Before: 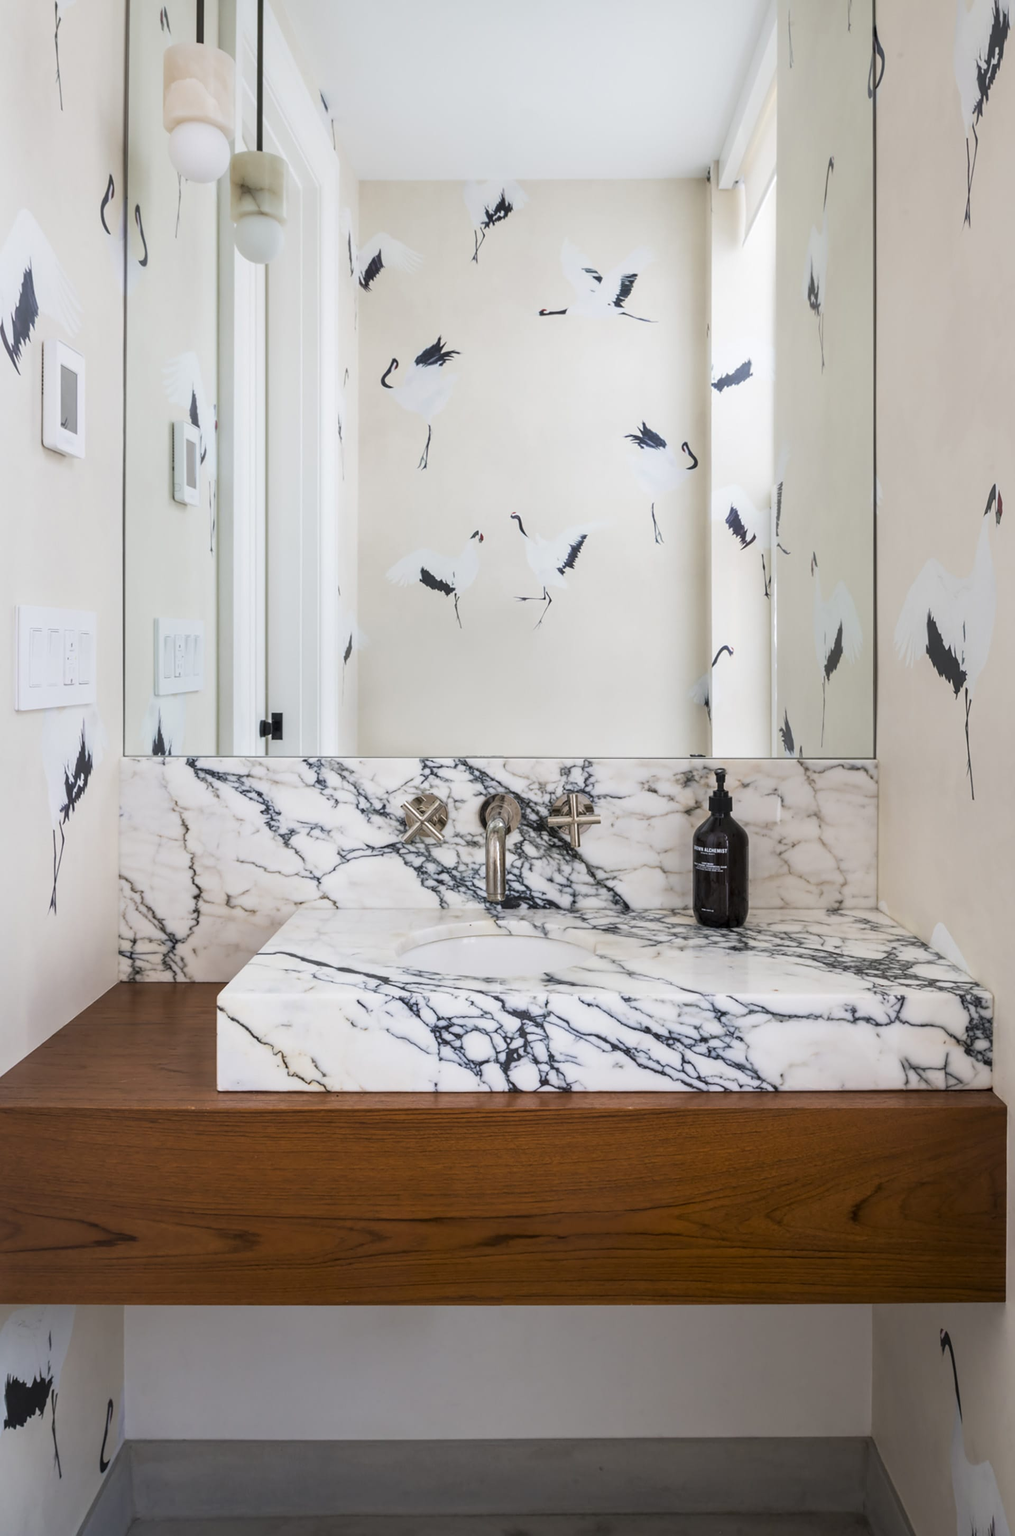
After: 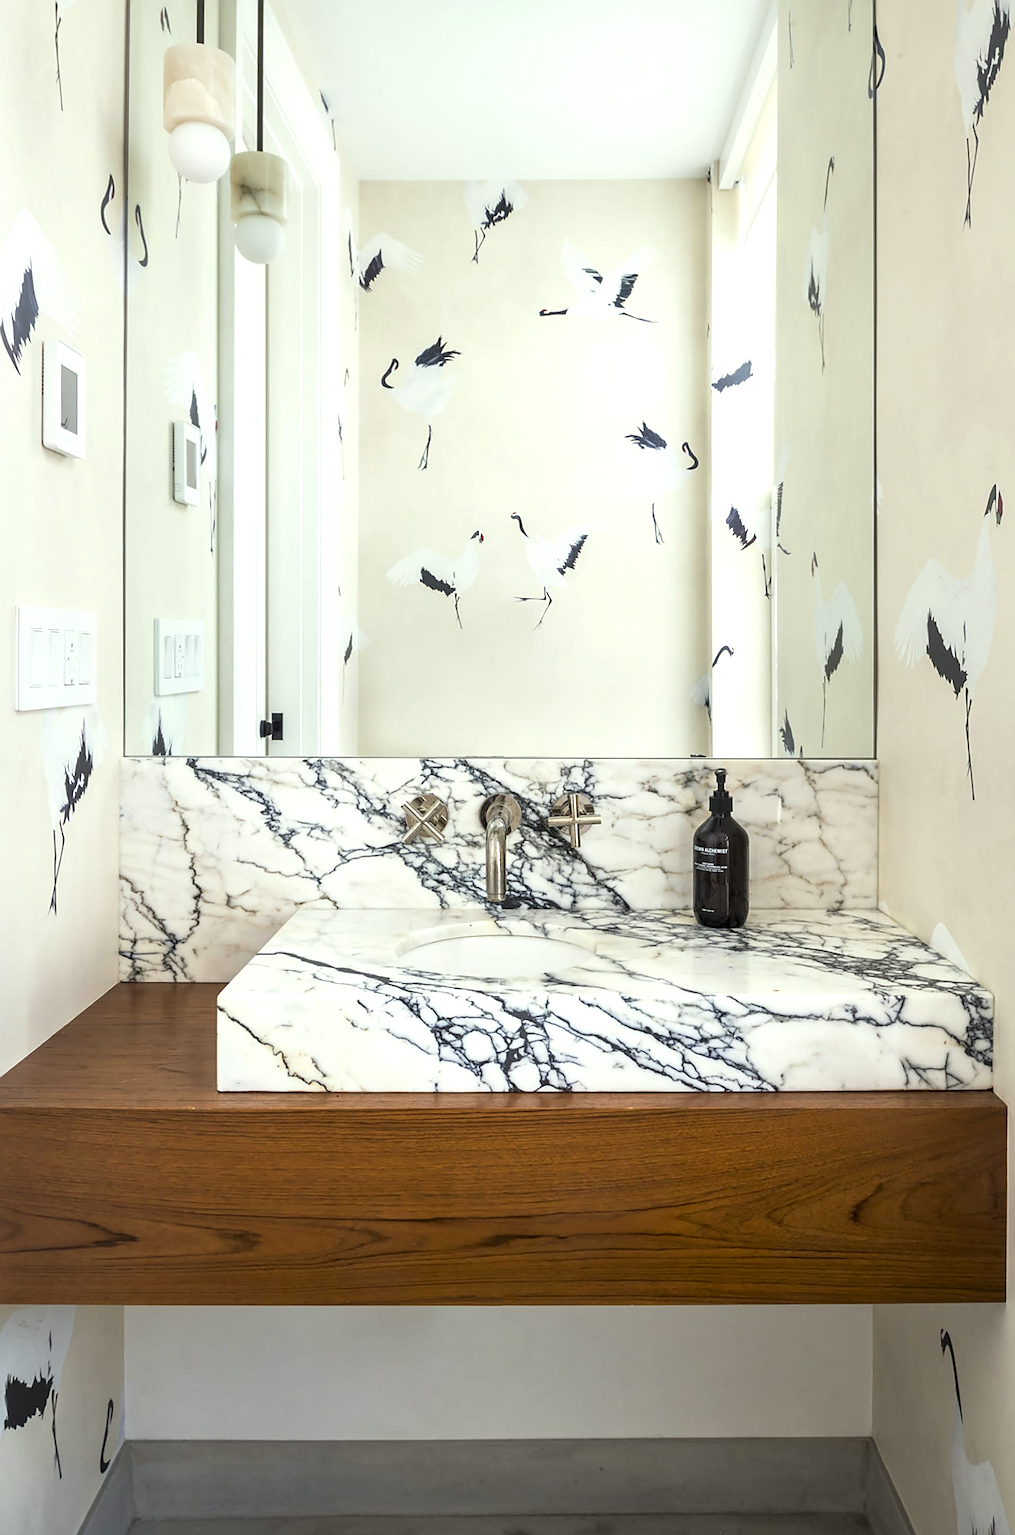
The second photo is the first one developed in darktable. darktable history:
color correction: highlights a* -4.28, highlights b* 6.48
sharpen: on, module defaults
exposure: black level correction 0, exposure 0.5 EV, compensate highlight preservation false
local contrast: mode bilateral grid, contrast 21, coarseness 50, detail 119%, midtone range 0.2
